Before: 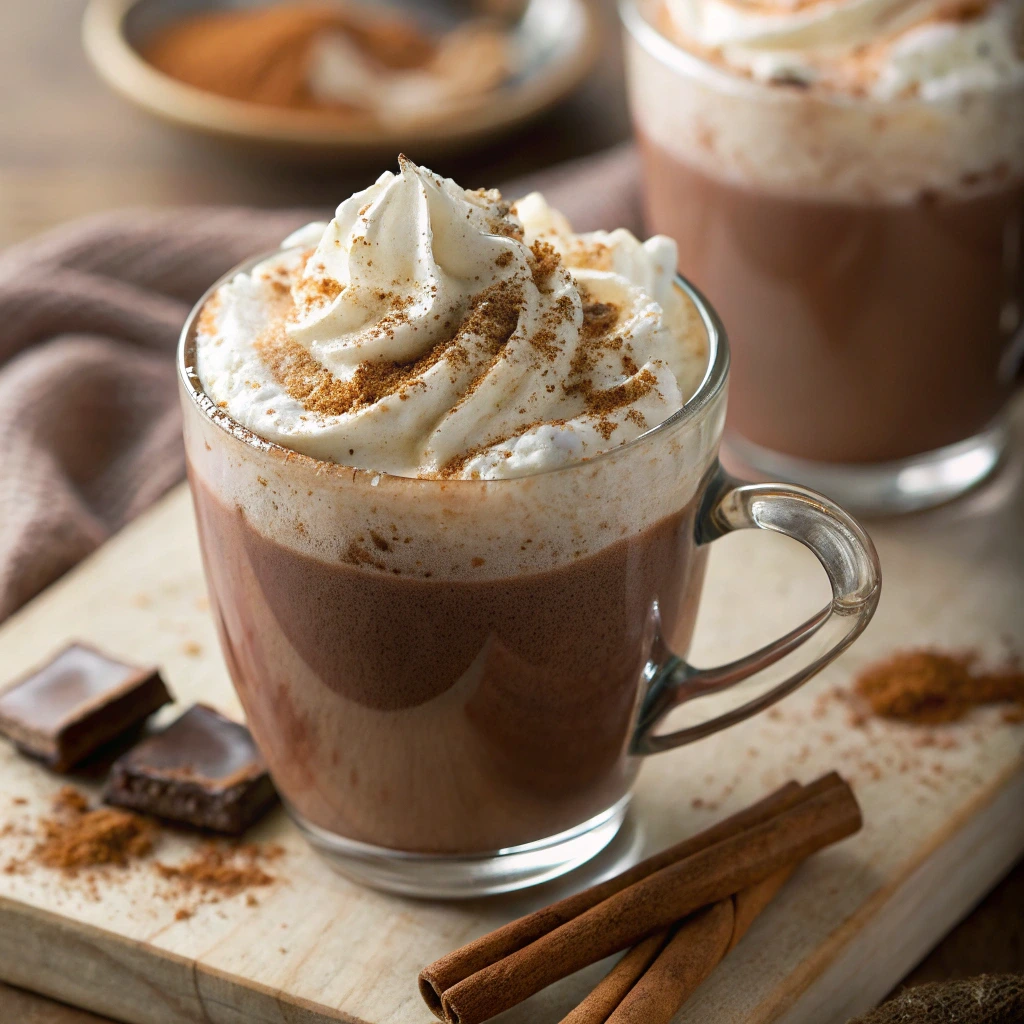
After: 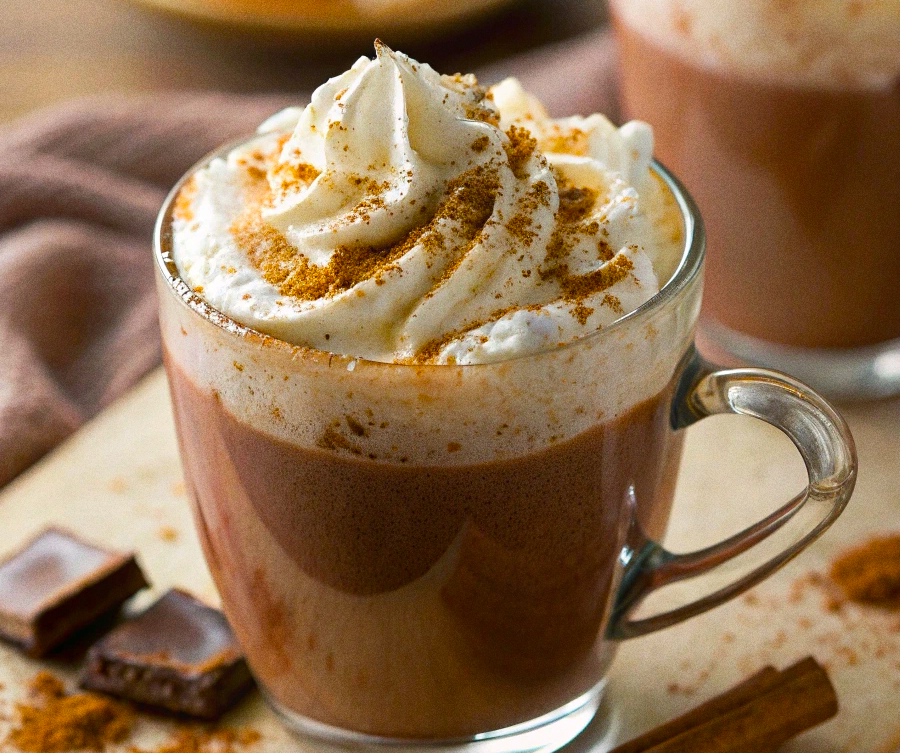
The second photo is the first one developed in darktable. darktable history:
crop and rotate: left 2.425%, top 11.305%, right 9.6%, bottom 15.08%
grain: coarseness 0.09 ISO
color balance rgb: linear chroma grading › global chroma 15%, perceptual saturation grading › global saturation 30%
